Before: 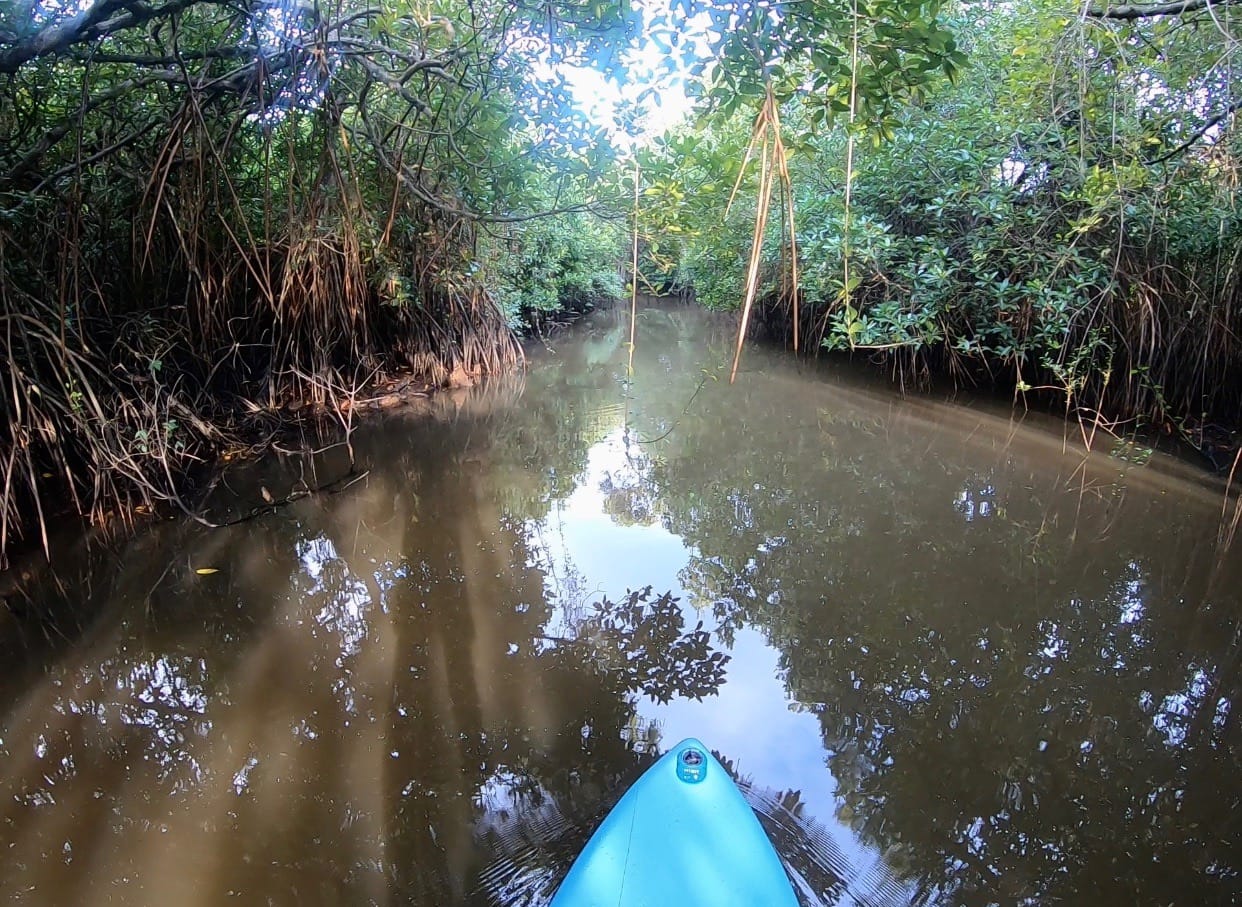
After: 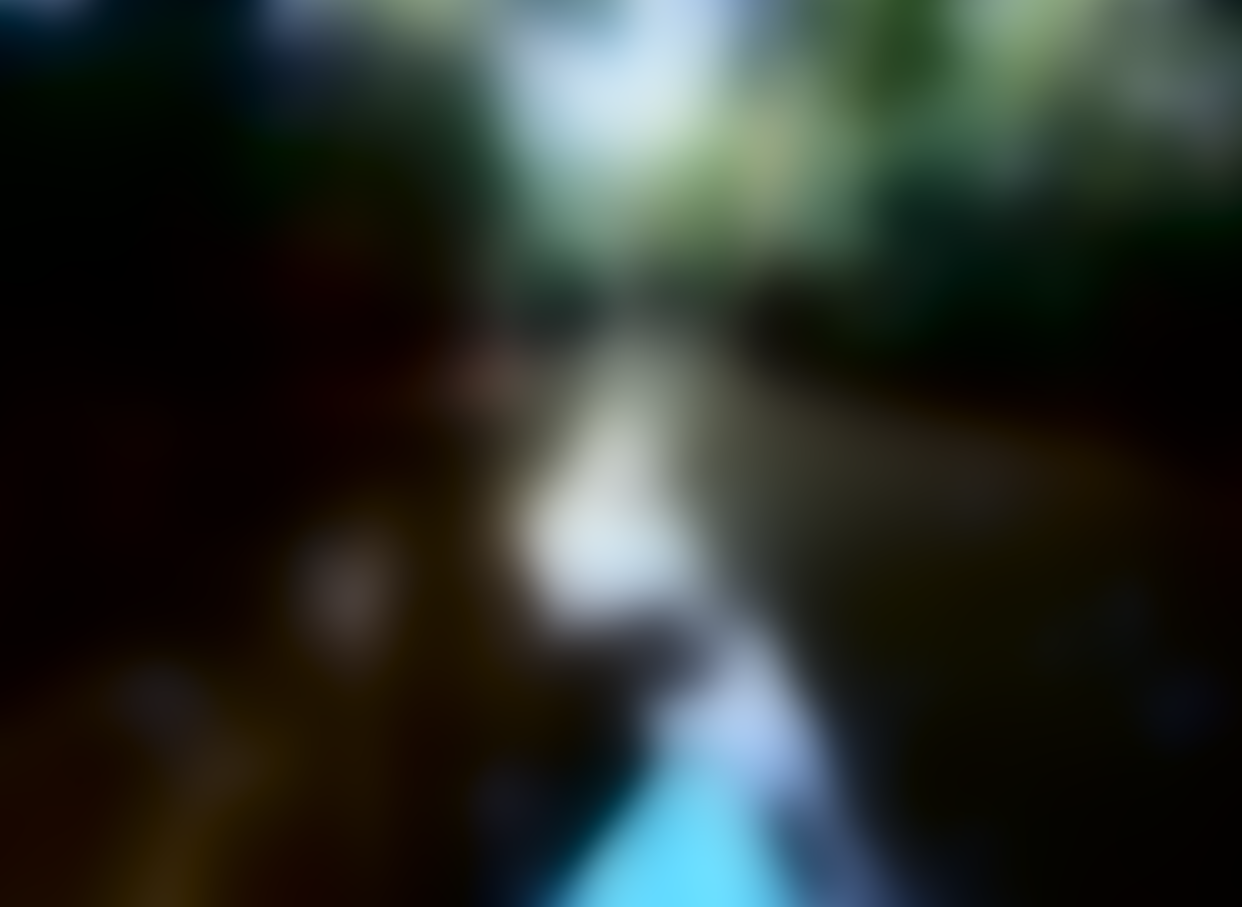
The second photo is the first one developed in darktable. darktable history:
color balance rgb: perceptual saturation grading › global saturation 10%, global vibrance 10%
lowpass: radius 31.92, contrast 1.72, brightness -0.98, saturation 0.94
